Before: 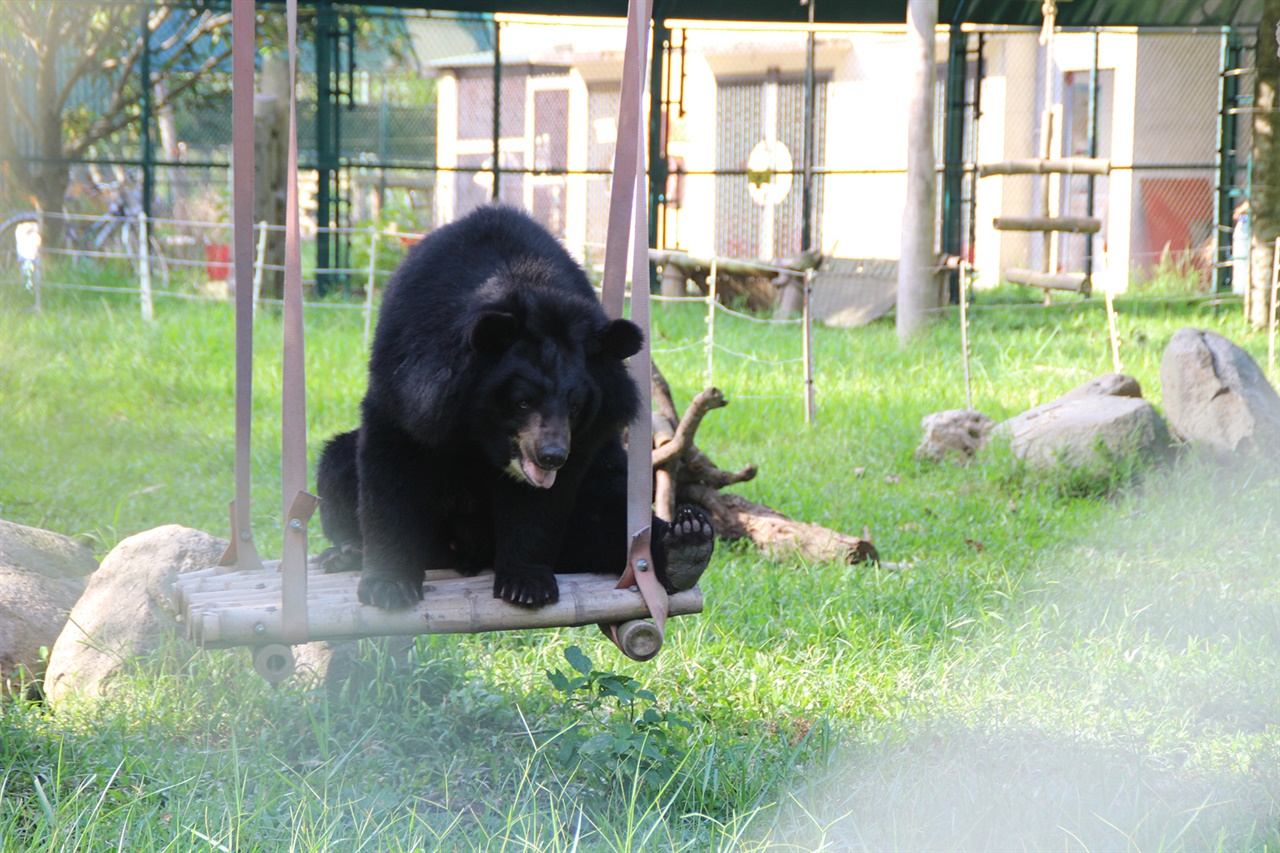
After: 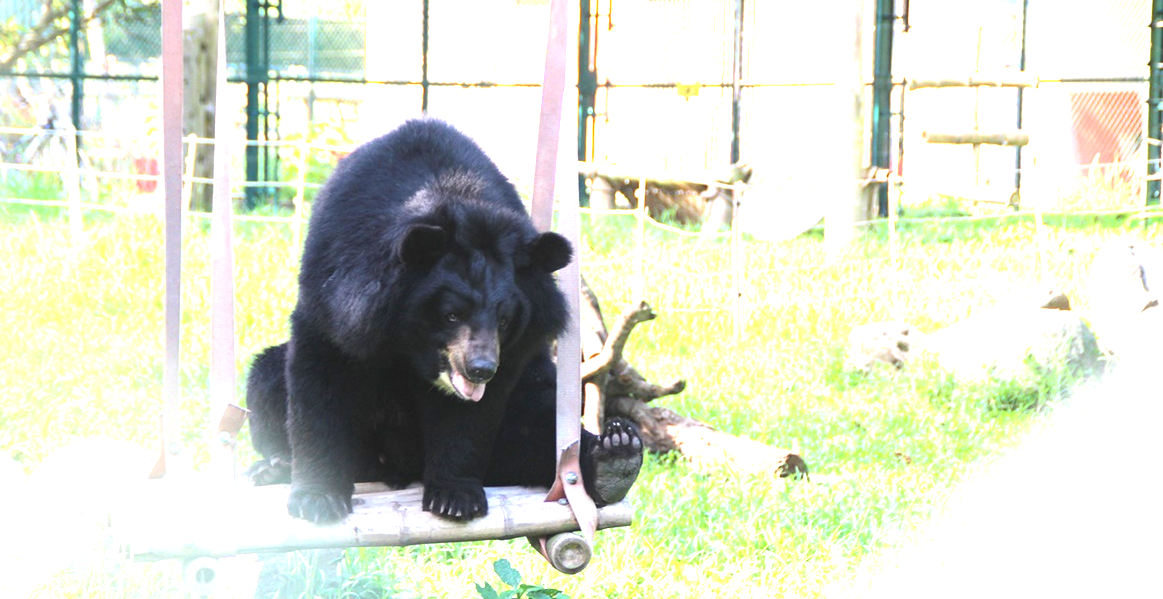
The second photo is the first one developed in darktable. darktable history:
crop: left 5.596%, top 10.314%, right 3.534%, bottom 19.395%
exposure: black level correction 0, exposure 1.675 EV, compensate exposure bias true, compensate highlight preservation false
tone equalizer: on, module defaults
